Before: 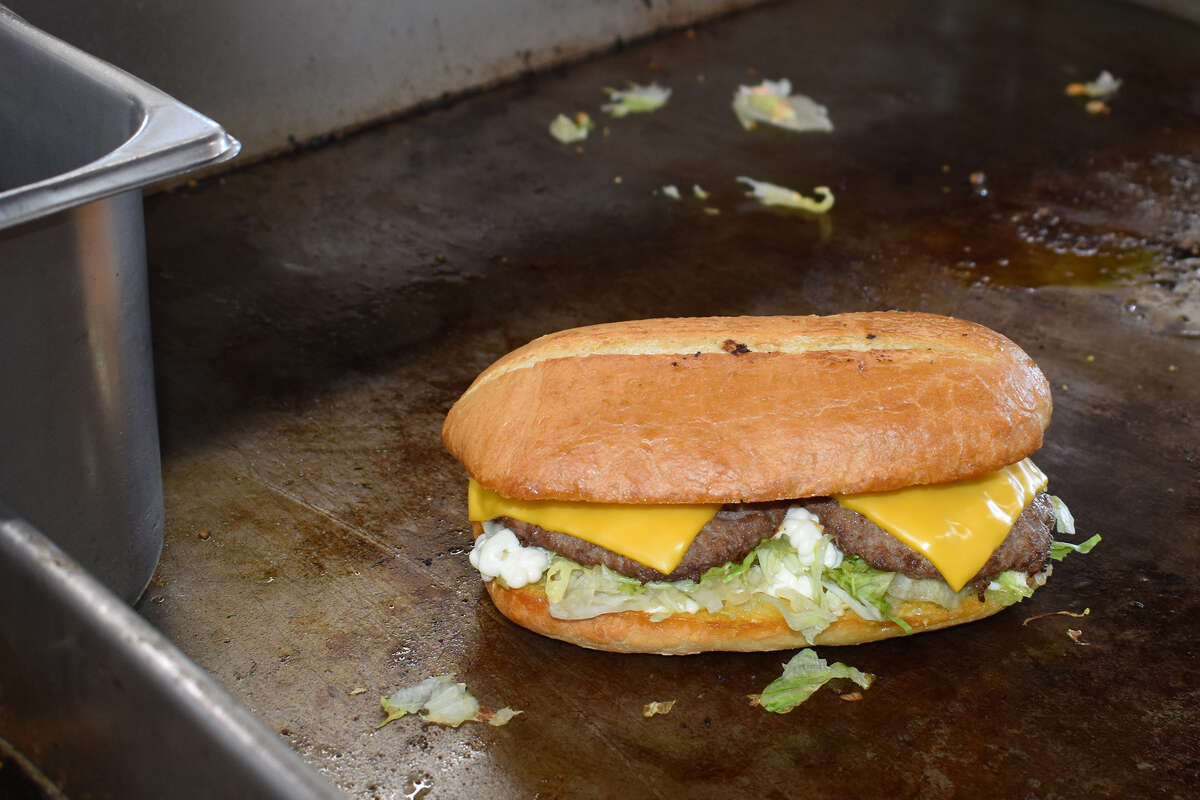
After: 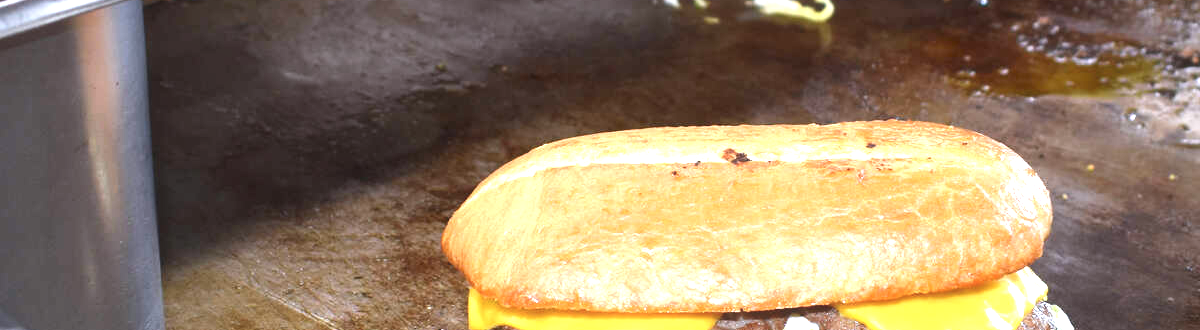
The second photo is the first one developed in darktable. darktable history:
crop and rotate: top 23.922%, bottom 34.822%
exposure: black level correction 0, exposure 1.466 EV, compensate highlight preservation false
haze removal: strength -0.051, compatibility mode true, adaptive false
color calibration: gray › normalize channels true, illuminant as shot in camera, x 0.358, y 0.373, temperature 4628.91 K, gamut compression 0.001
